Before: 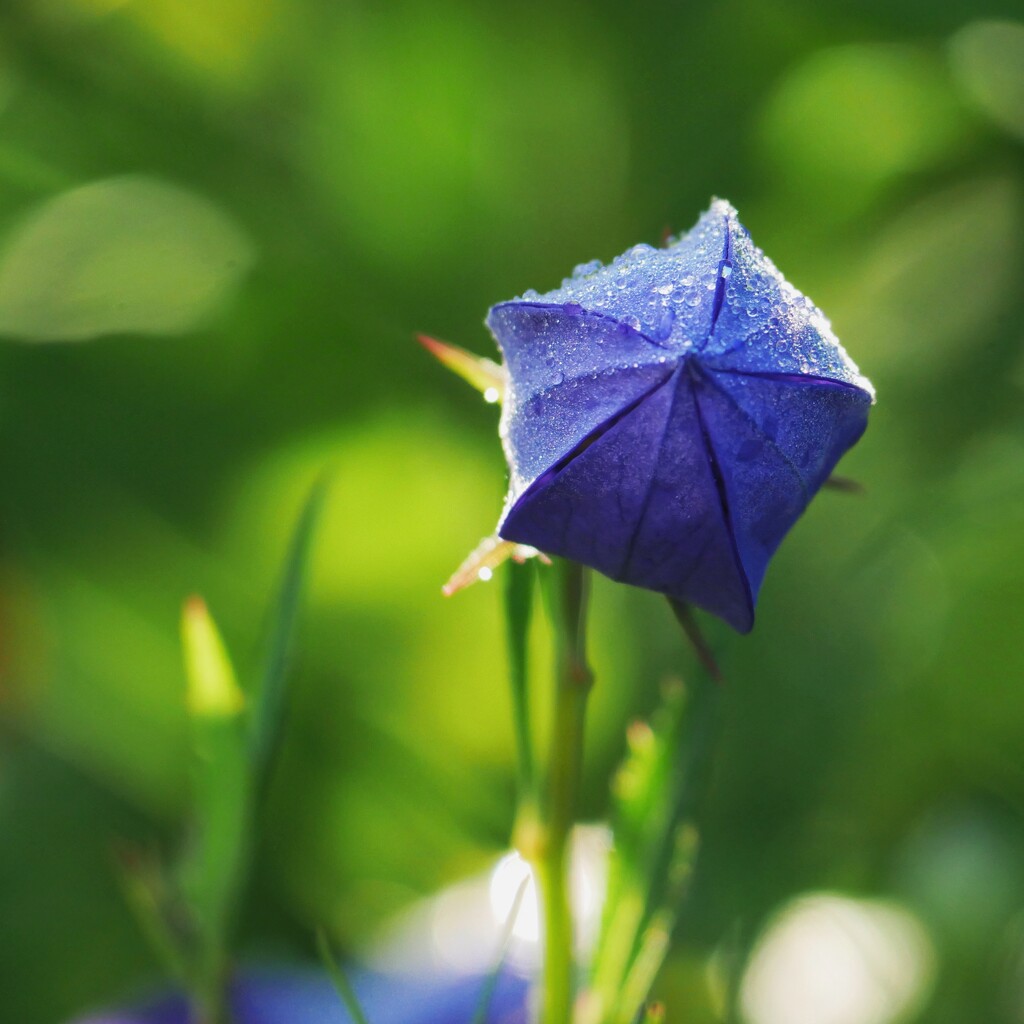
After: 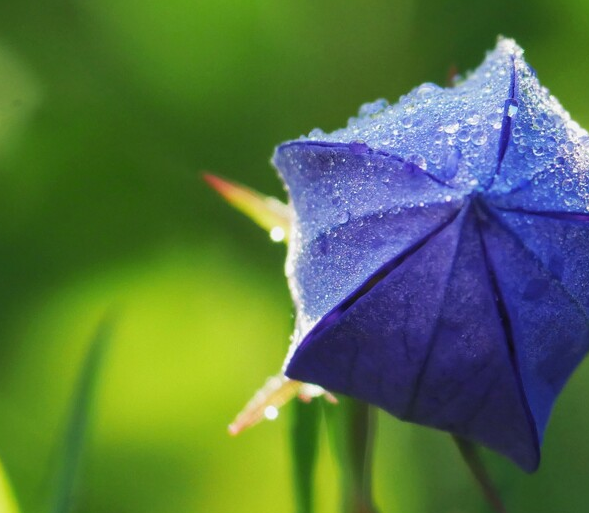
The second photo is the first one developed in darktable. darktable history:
crop: left 20.996%, top 15.799%, right 21.457%, bottom 34.075%
